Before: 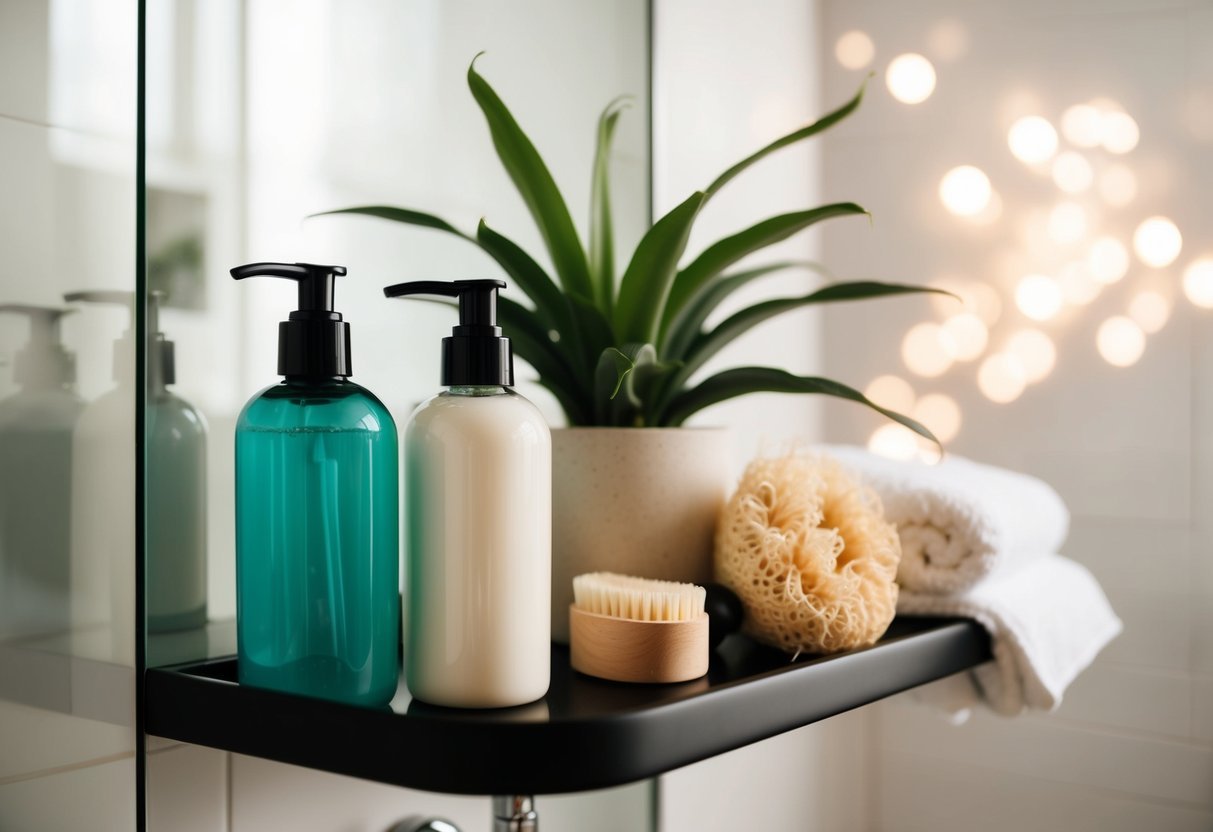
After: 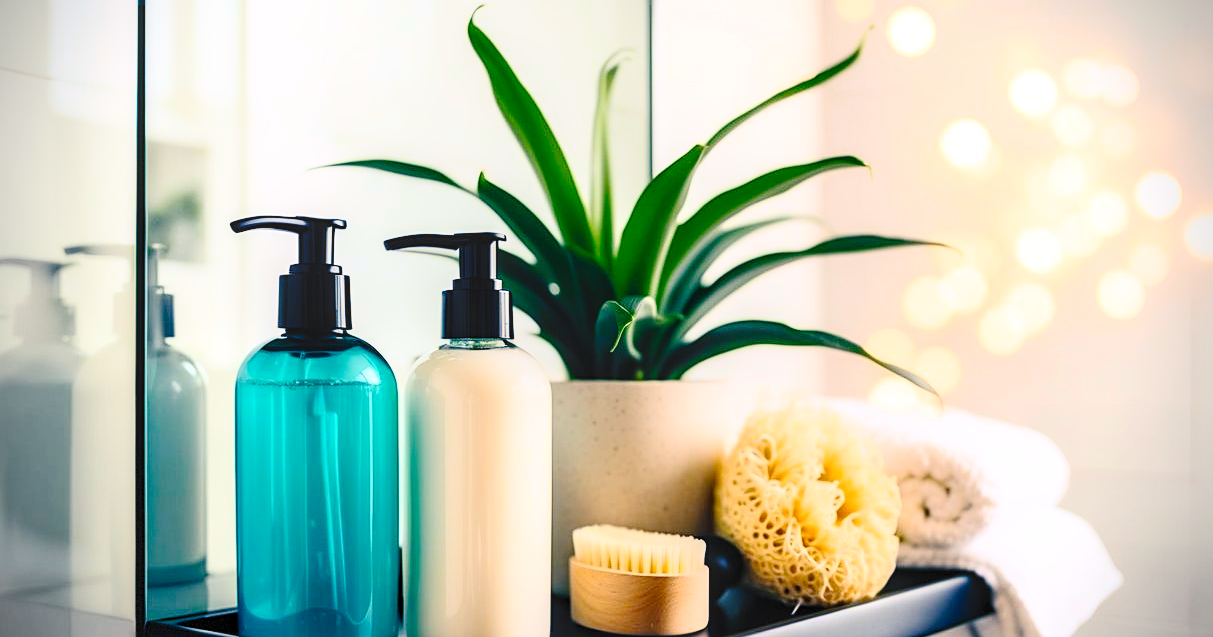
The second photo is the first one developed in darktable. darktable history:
local contrast: on, module defaults
crop: top 5.714%, bottom 17.723%
tone curve: curves: ch0 [(0, 0) (0.003, 0.011) (0.011, 0.012) (0.025, 0.013) (0.044, 0.023) (0.069, 0.04) (0.1, 0.06) (0.136, 0.094) (0.177, 0.145) (0.224, 0.213) (0.277, 0.301) (0.335, 0.389) (0.399, 0.473) (0.468, 0.554) (0.543, 0.627) (0.623, 0.694) (0.709, 0.763) (0.801, 0.83) (0.898, 0.906) (1, 1)], preserve colors none
color correction: highlights b* 0.016, saturation 1.29
color balance rgb: shadows lift › luminance -40.878%, shadows lift › chroma 14.184%, shadows lift › hue 261.4°, highlights gain › chroma 0.272%, highlights gain › hue 331.88°, perceptual saturation grading › global saturation 30.986%, global vibrance 19.687%
vignetting: saturation -0.641, dithering 8-bit output, unbound false
sharpen: on, module defaults
contrast brightness saturation: contrast 0.382, brightness 0.528
